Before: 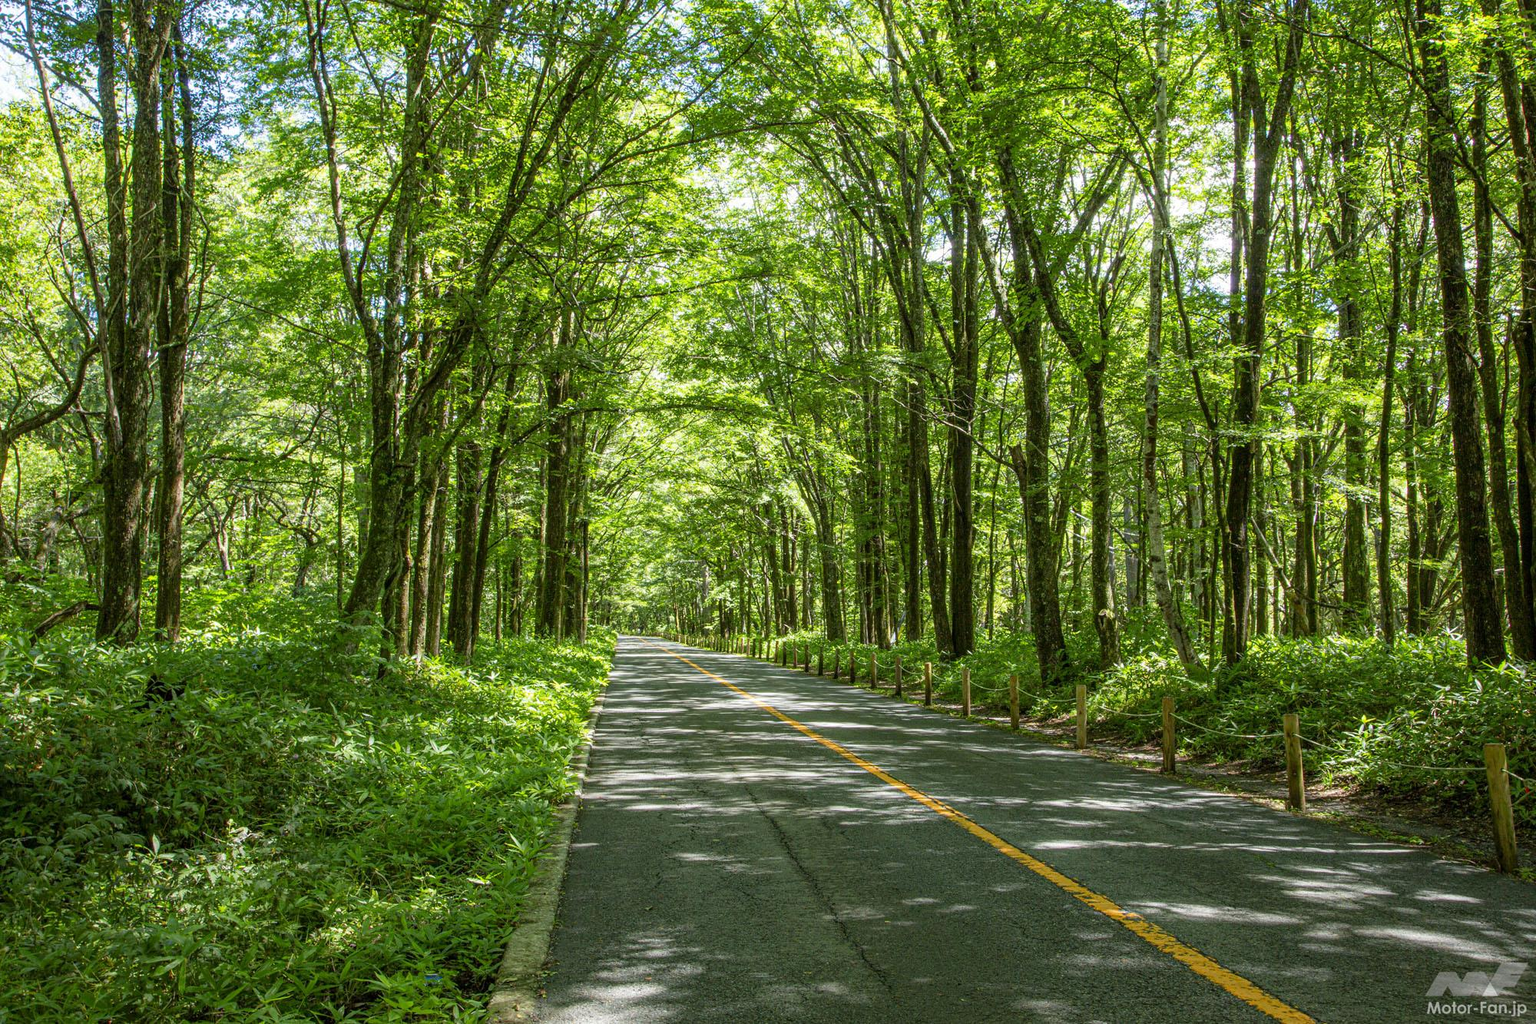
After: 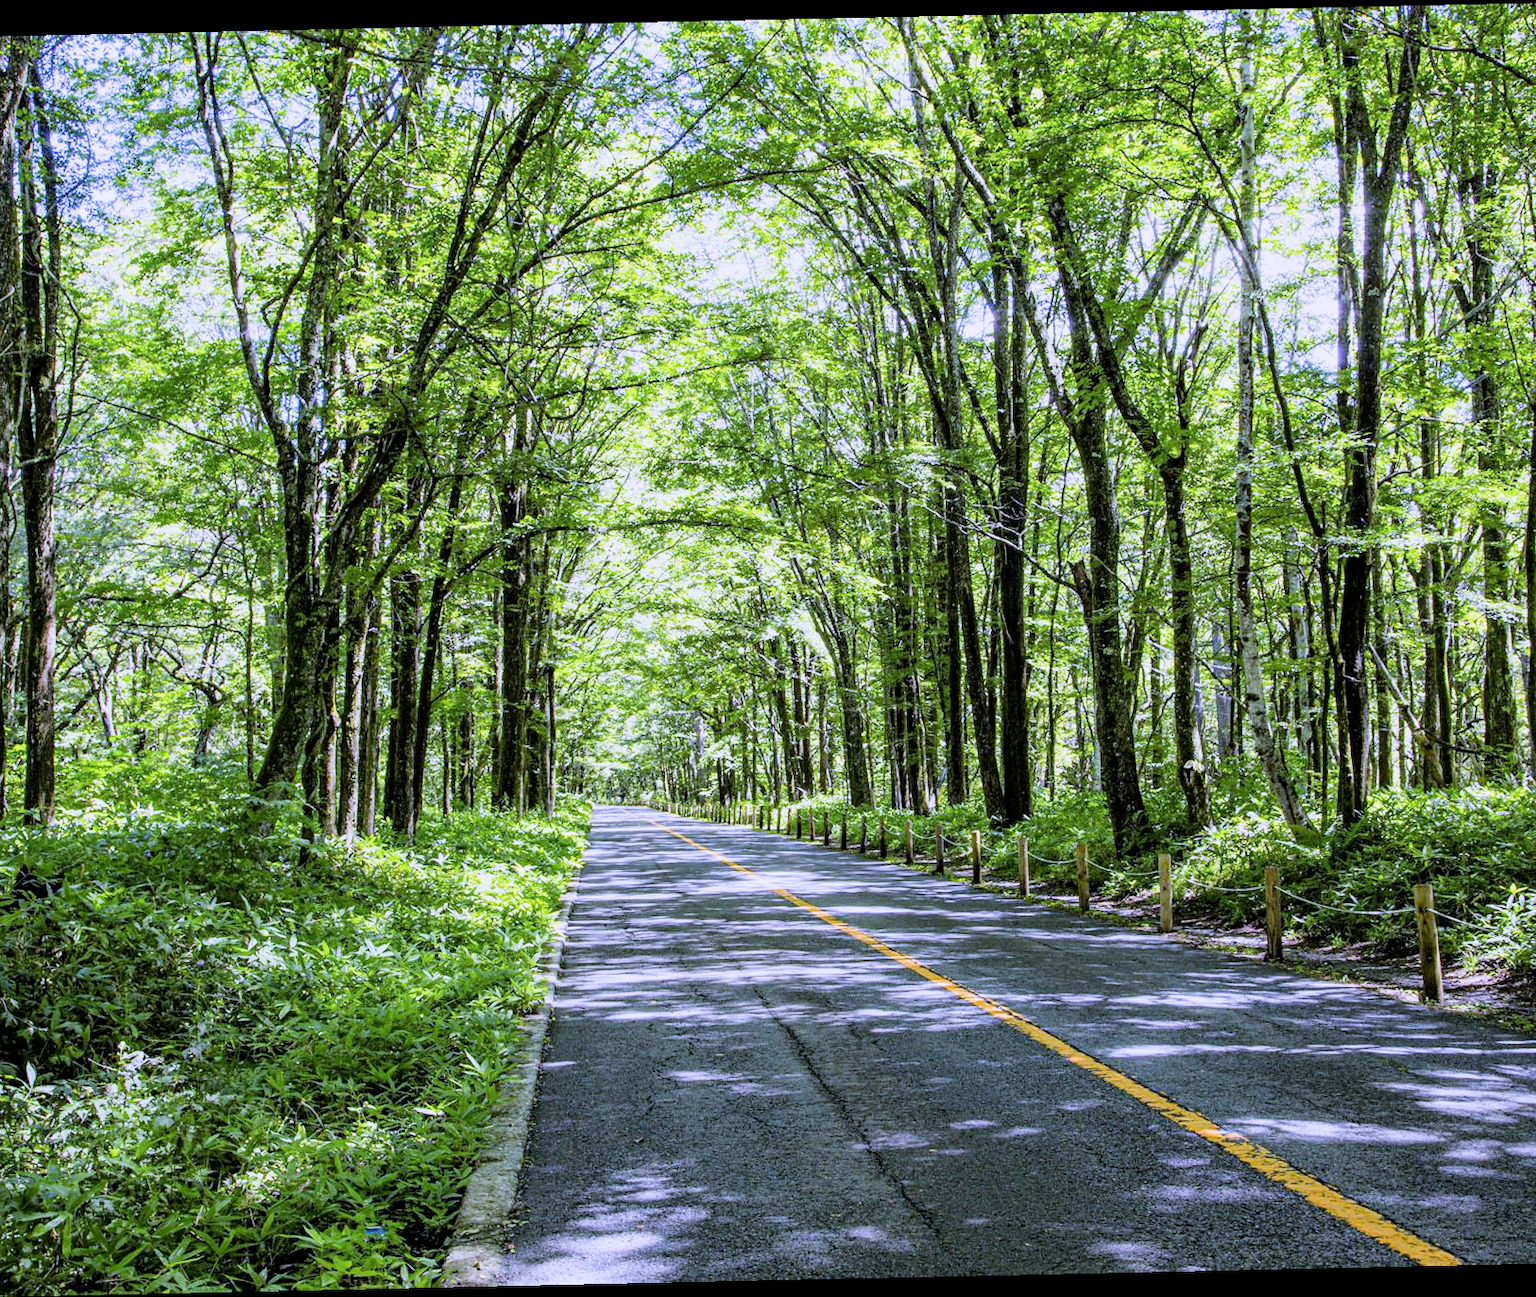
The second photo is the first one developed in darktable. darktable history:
exposure: black level correction 0, exposure 0.7 EV, compensate exposure bias true, compensate highlight preservation false
filmic rgb: black relative exposure -5 EV, hardness 2.88, contrast 1.3, highlights saturation mix -30%
white balance: red 0.98, blue 1.61
crop and rotate: left 9.597%, right 10.195%
rotate and perspective: rotation -1.24°, automatic cropping off
